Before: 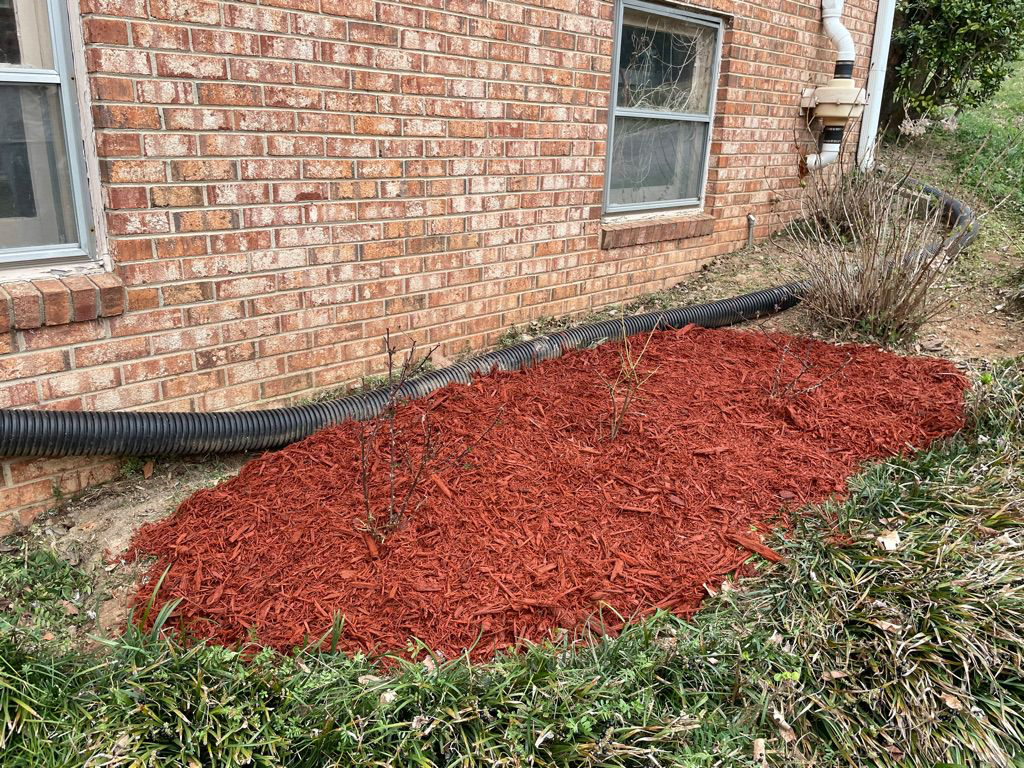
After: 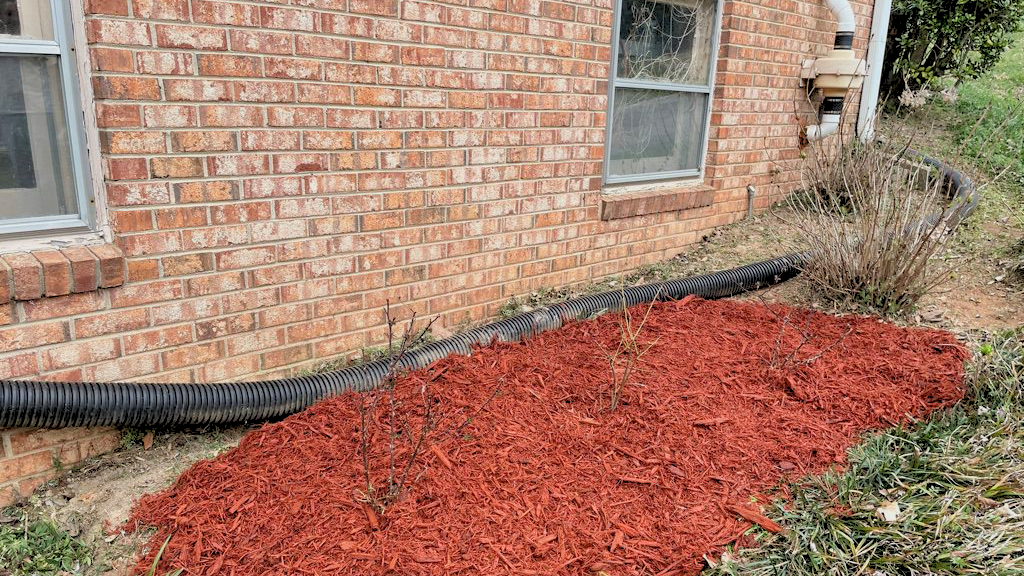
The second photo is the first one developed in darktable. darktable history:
crop: top 3.857%, bottom 21.132%
rgb levels: preserve colors sum RGB, levels [[0.038, 0.433, 0.934], [0, 0.5, 1], [0, 0.5, 1]]
